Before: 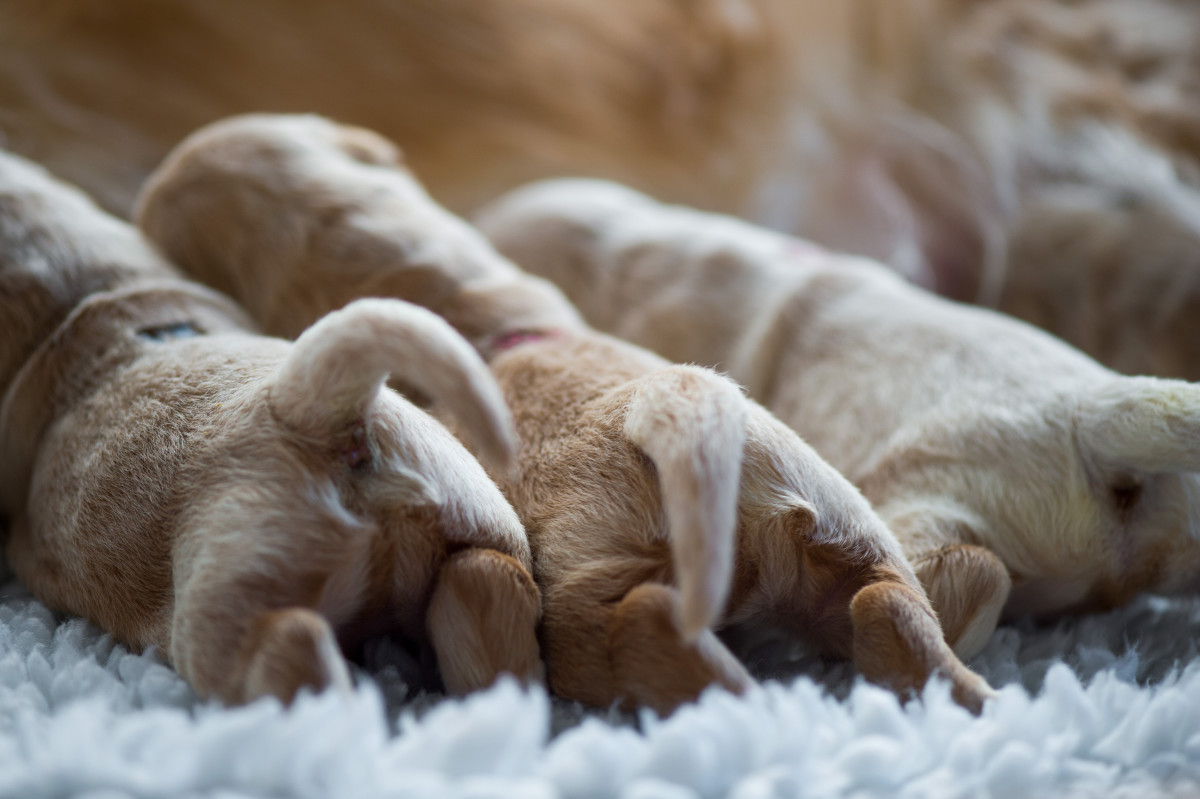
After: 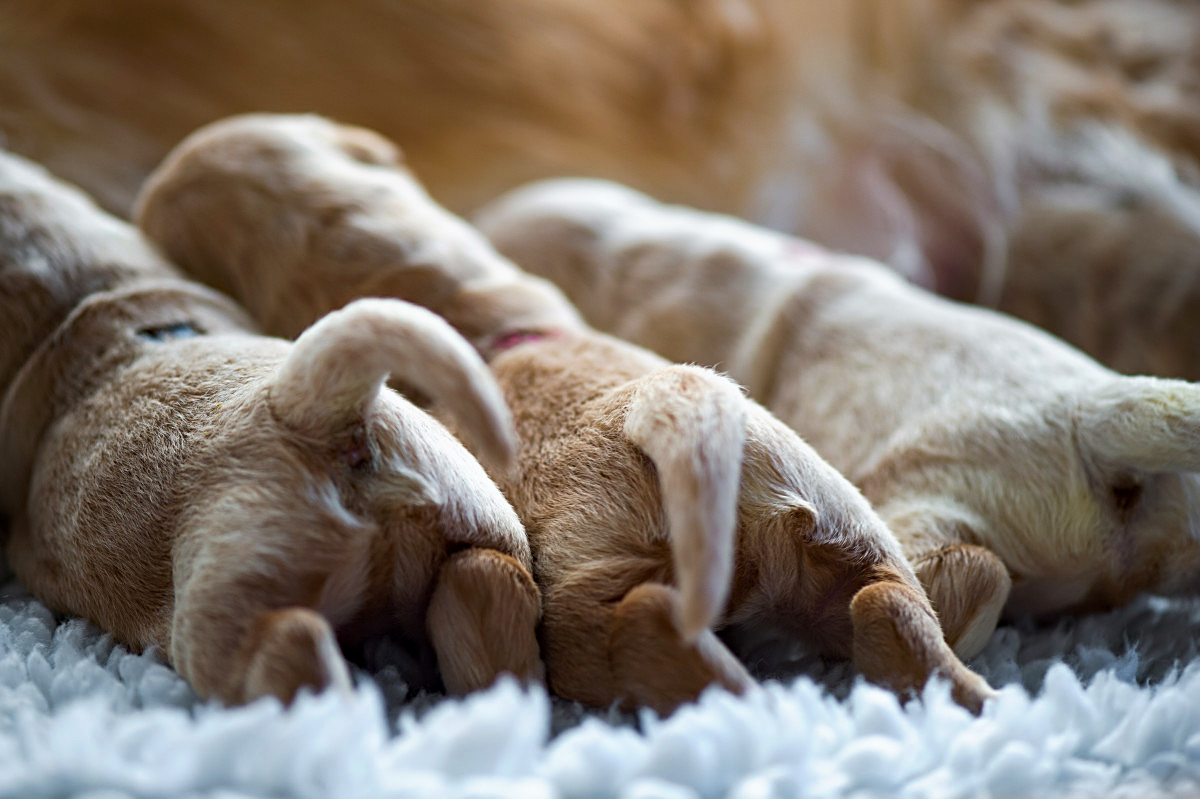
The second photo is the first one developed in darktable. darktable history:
tone curve: curves: ch0 [(0, 0) (0.003, 0.002) (0.011, 0.01) (0.025, 0.022) (0.044, 0.039) (0.069, 0.061) (0.1, 0.088) (0.136, 0.126) (0.177, 0.167) (0.224, 0.211) (0.277, 0.27) (0.335, 0.335) (0.399, 0.407) (0.468, 0.485) (0.543, 0.569) (0.623, 0.659) (0.709, 0.756) (0.801, 0.851) (0.898, 0.961) (1, 1)], preserve colors none
sharpen: on, module defaults
haze removal: compatibility mode true, adaptive false
